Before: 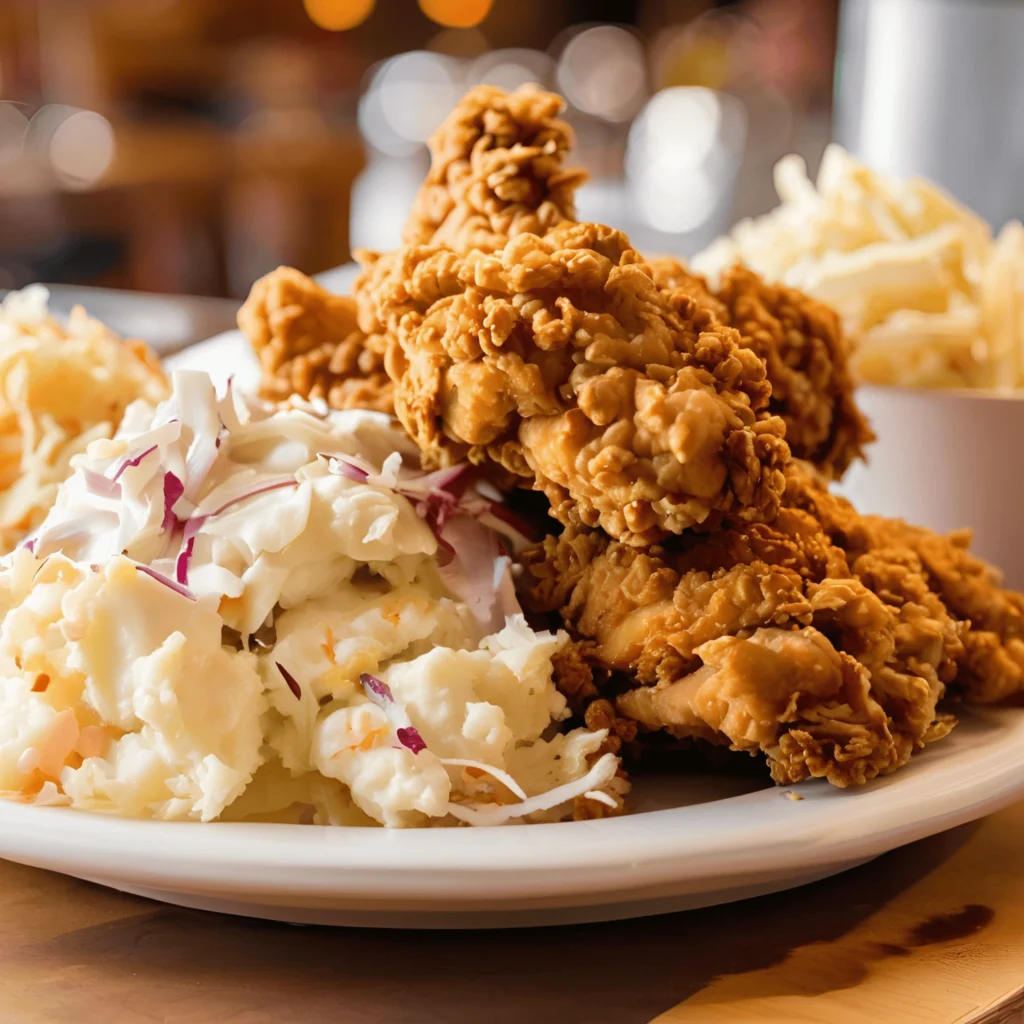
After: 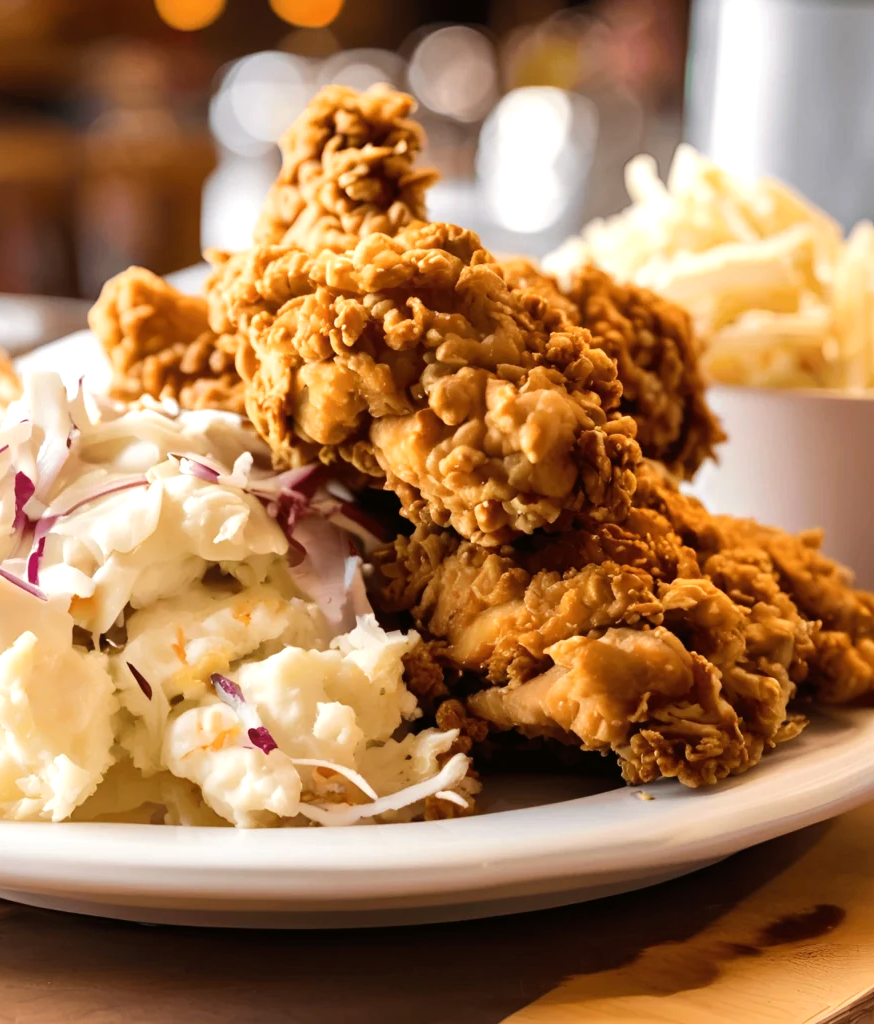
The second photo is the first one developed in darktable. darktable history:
tone equalizer: -8 EV -0.417 EV, -7 EV -0.389 EV, -6 EV -0.333 EV, -5 EV -0.222 EV, -3 EV 0.222 EV, -2 EV 0.333 EV, -1 EV 0.389 EV, +0 EV 0.417 EV, edges refinement/feathering 500, mask exposure compensation -1.57 EV, preserve details no
crop and rotate: left 14.584%
